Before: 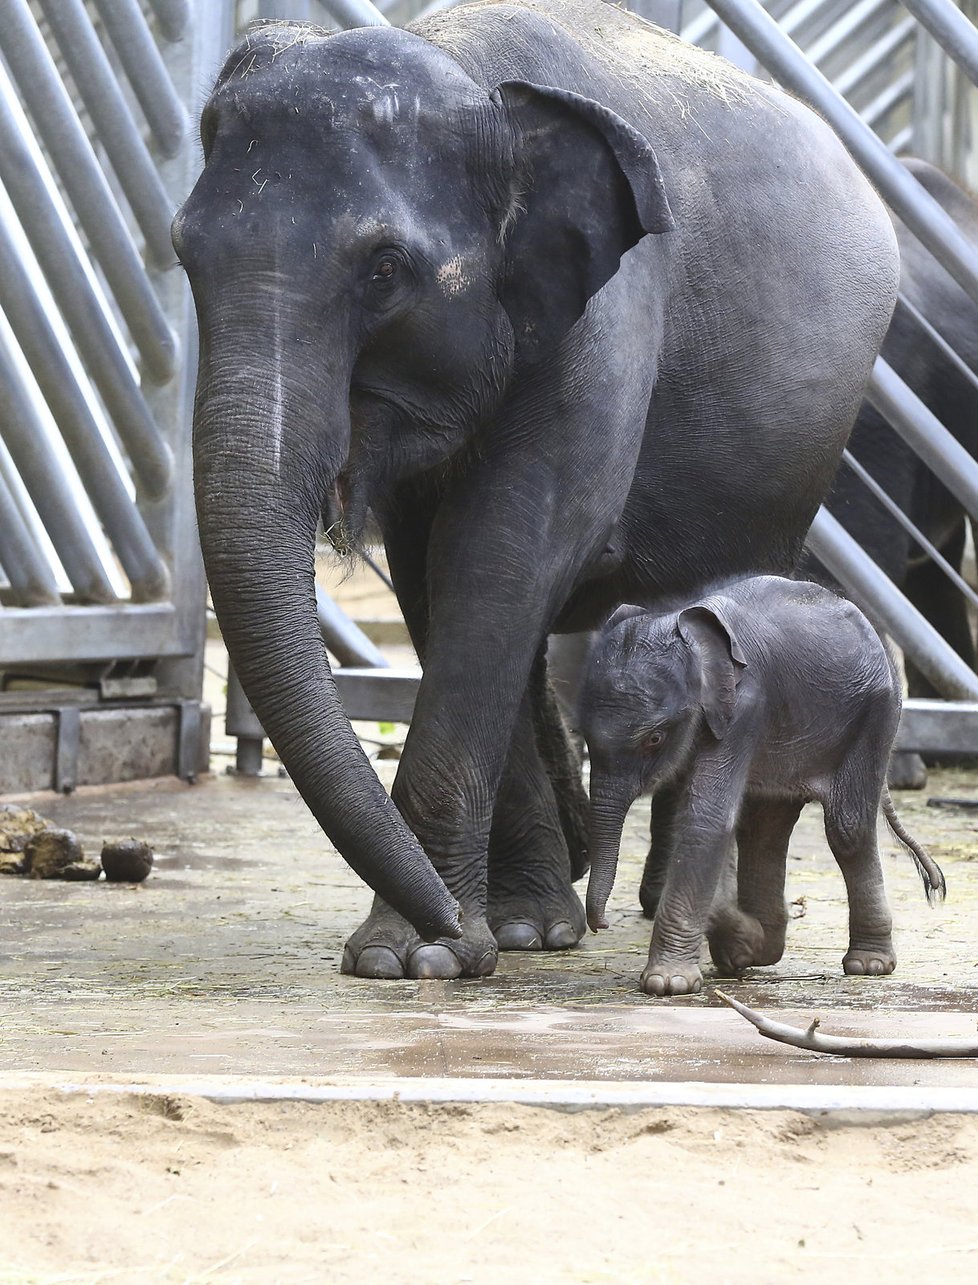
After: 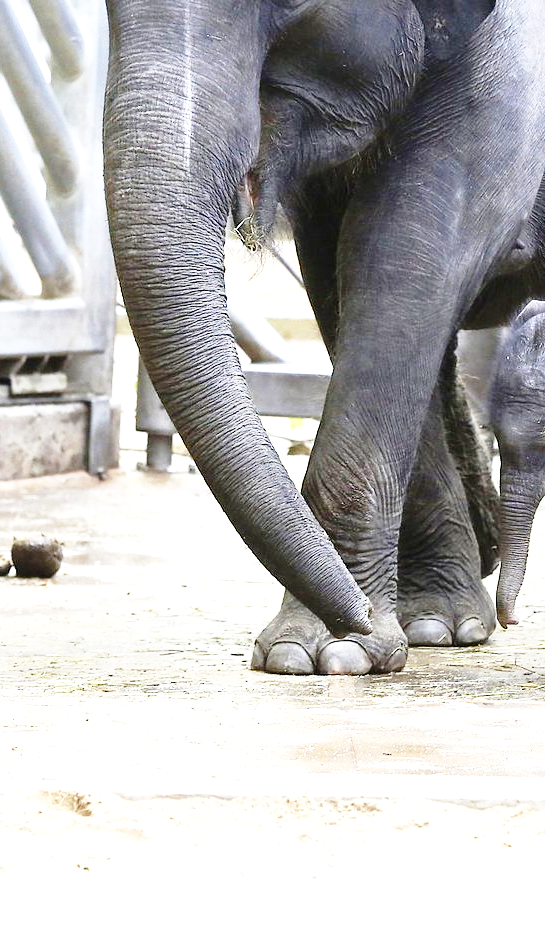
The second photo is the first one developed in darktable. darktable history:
exposure: black level correction 0.008, exposure 0.968 EV, compensate highlight preservation false
base curve: curves: ch0 [(0, 0) (0.028, 0.03) (0.121, 0.232) (0.46, 0.748) (0.859, 0.968) (1, 1)], preserve colors none
crop: left 9.211%, top 23.701%, right 34.989%, bottom 4.248%
